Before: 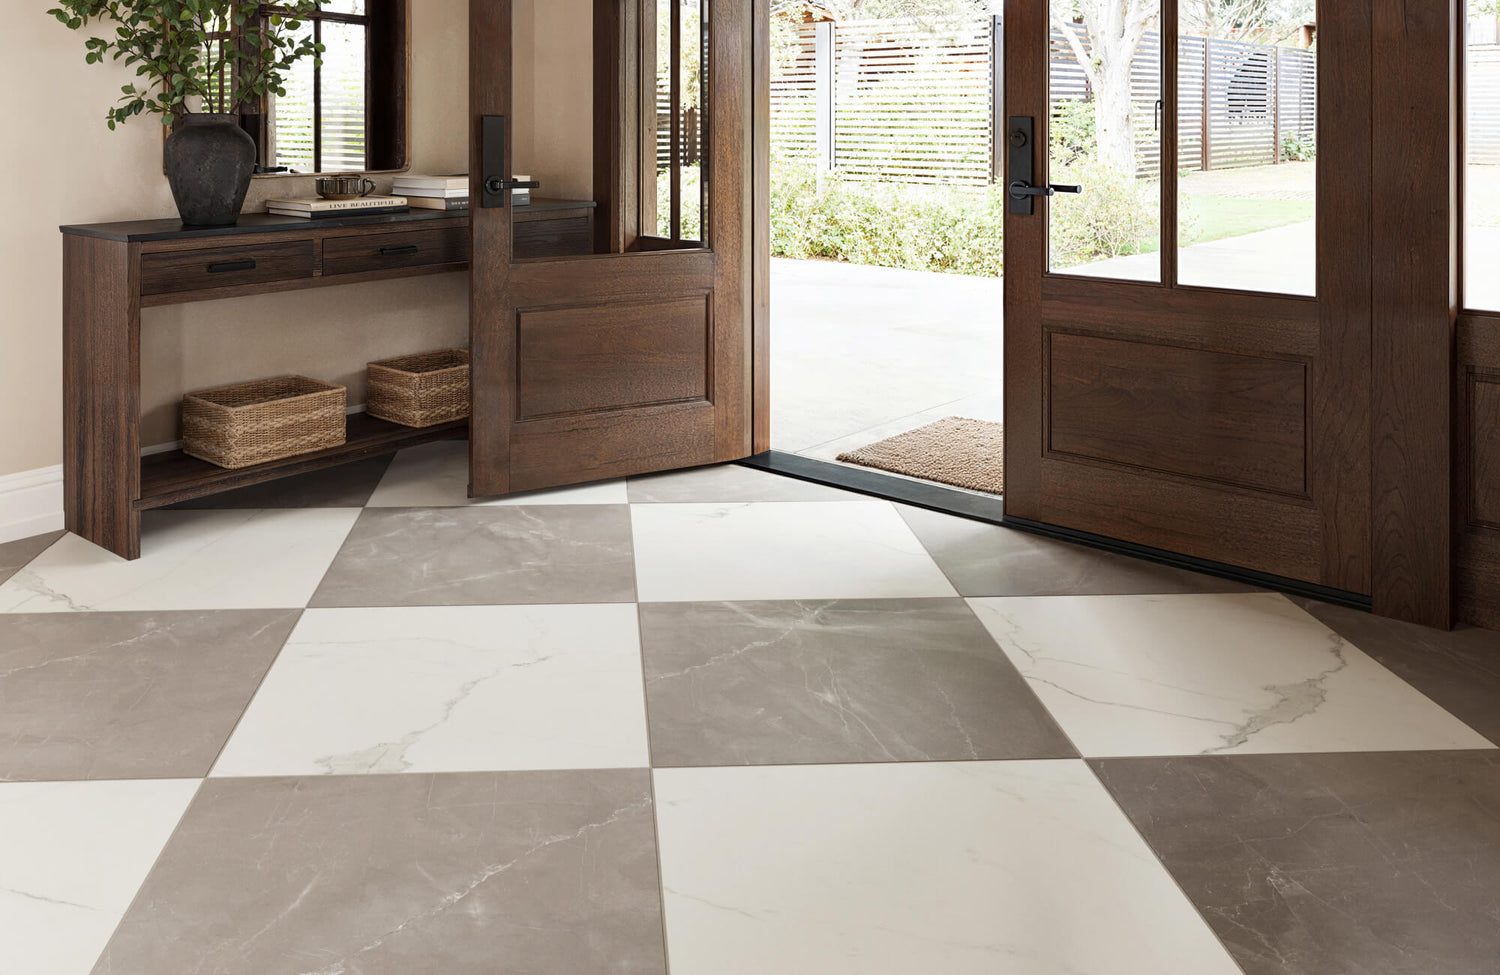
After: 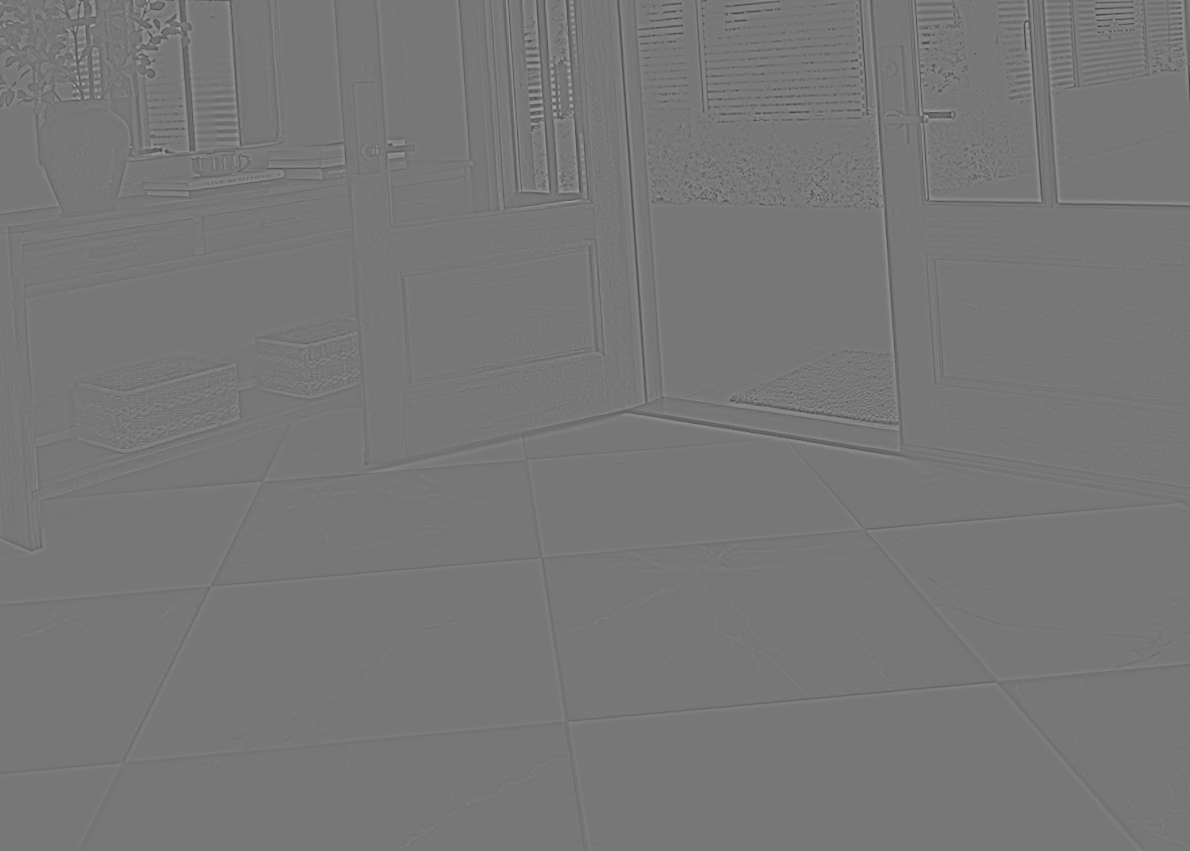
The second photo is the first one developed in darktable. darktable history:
crop and rotate: angle 1°, left 4.281%, top 0.642%, right 11.383%, bottom 2.486%
highpass: sharpness 5.84%, contrast boost 8.44%
rotate and perspective: rotation -3°, crop left 0.031, crop right 0.968, crop top 0.07, crop bottom 0.93
